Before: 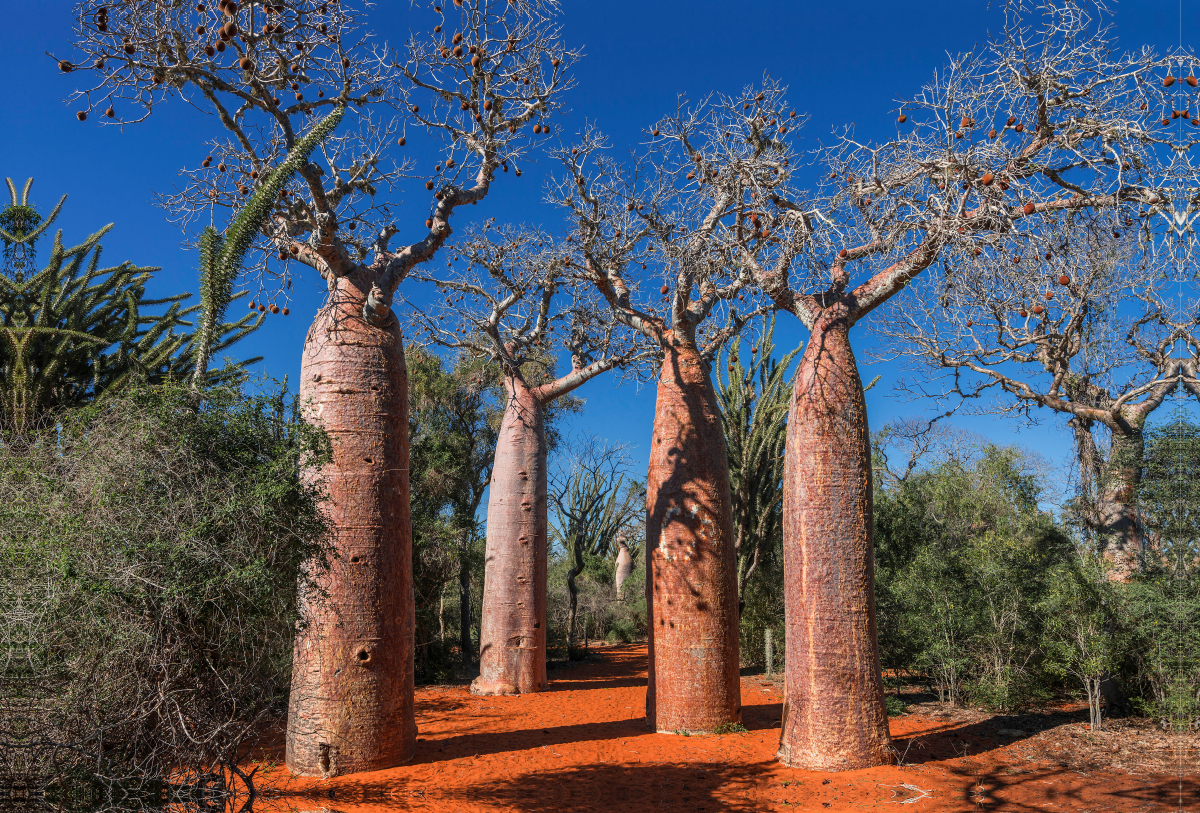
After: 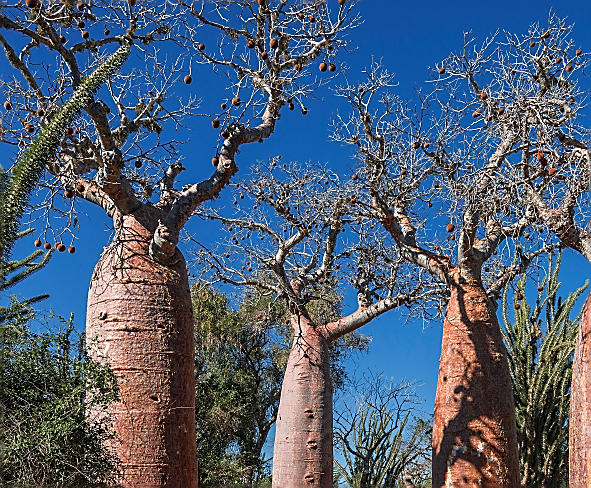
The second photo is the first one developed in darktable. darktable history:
sharpen: radius 1.4, amount 1.25, threshold 0.7
crop: left 17.835%, top 7.675%, right 32.881%, bottom 32.213%
